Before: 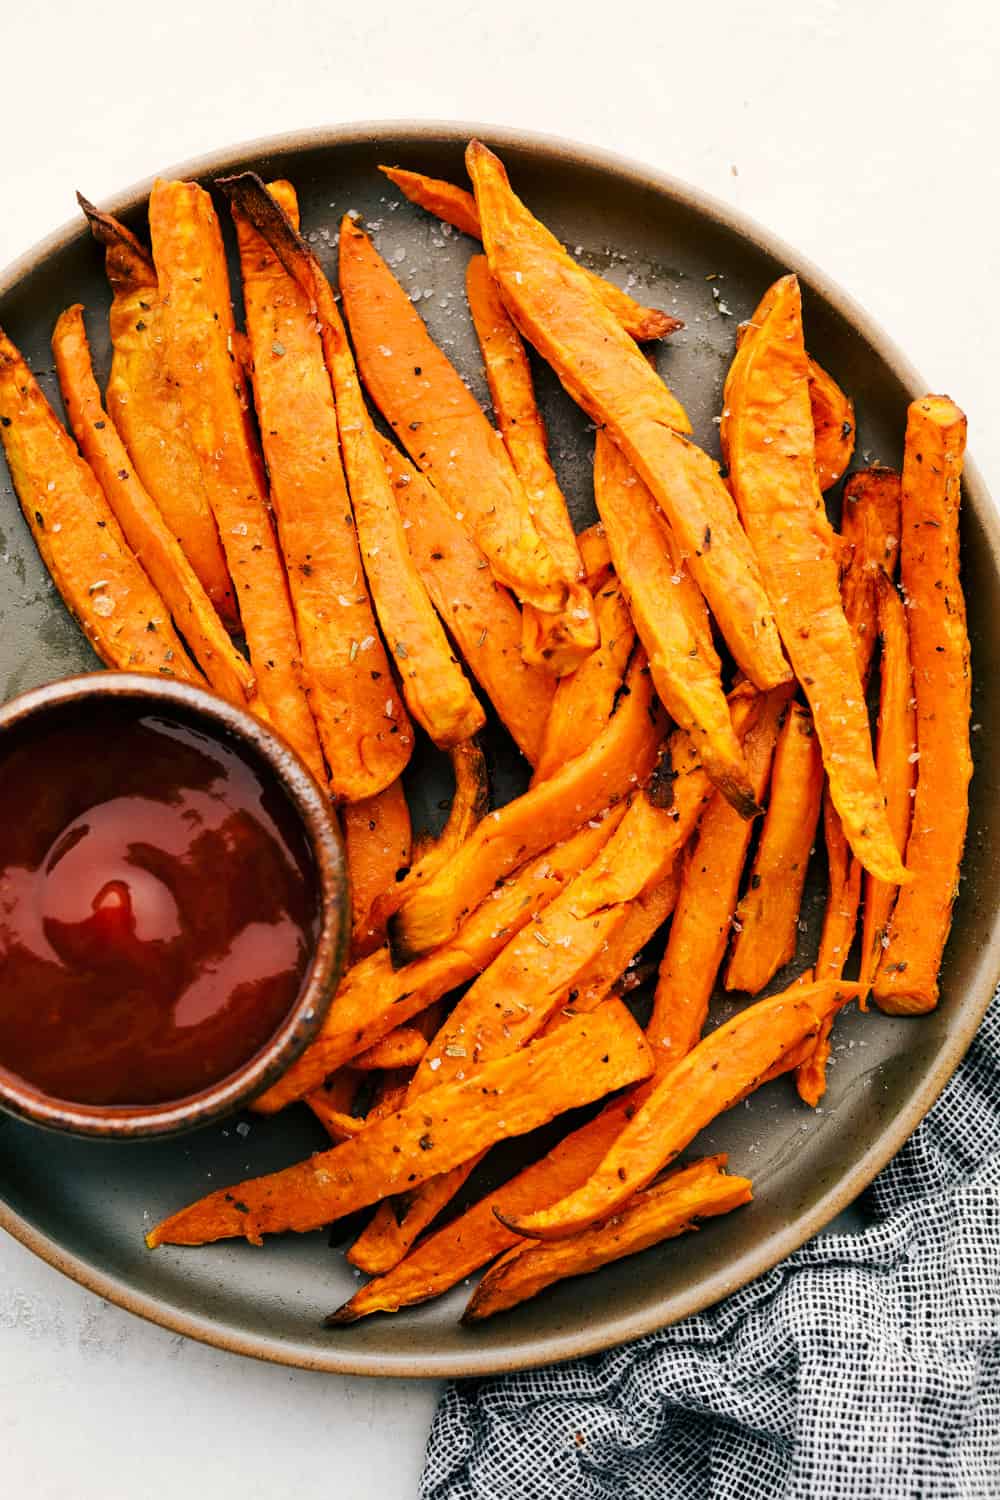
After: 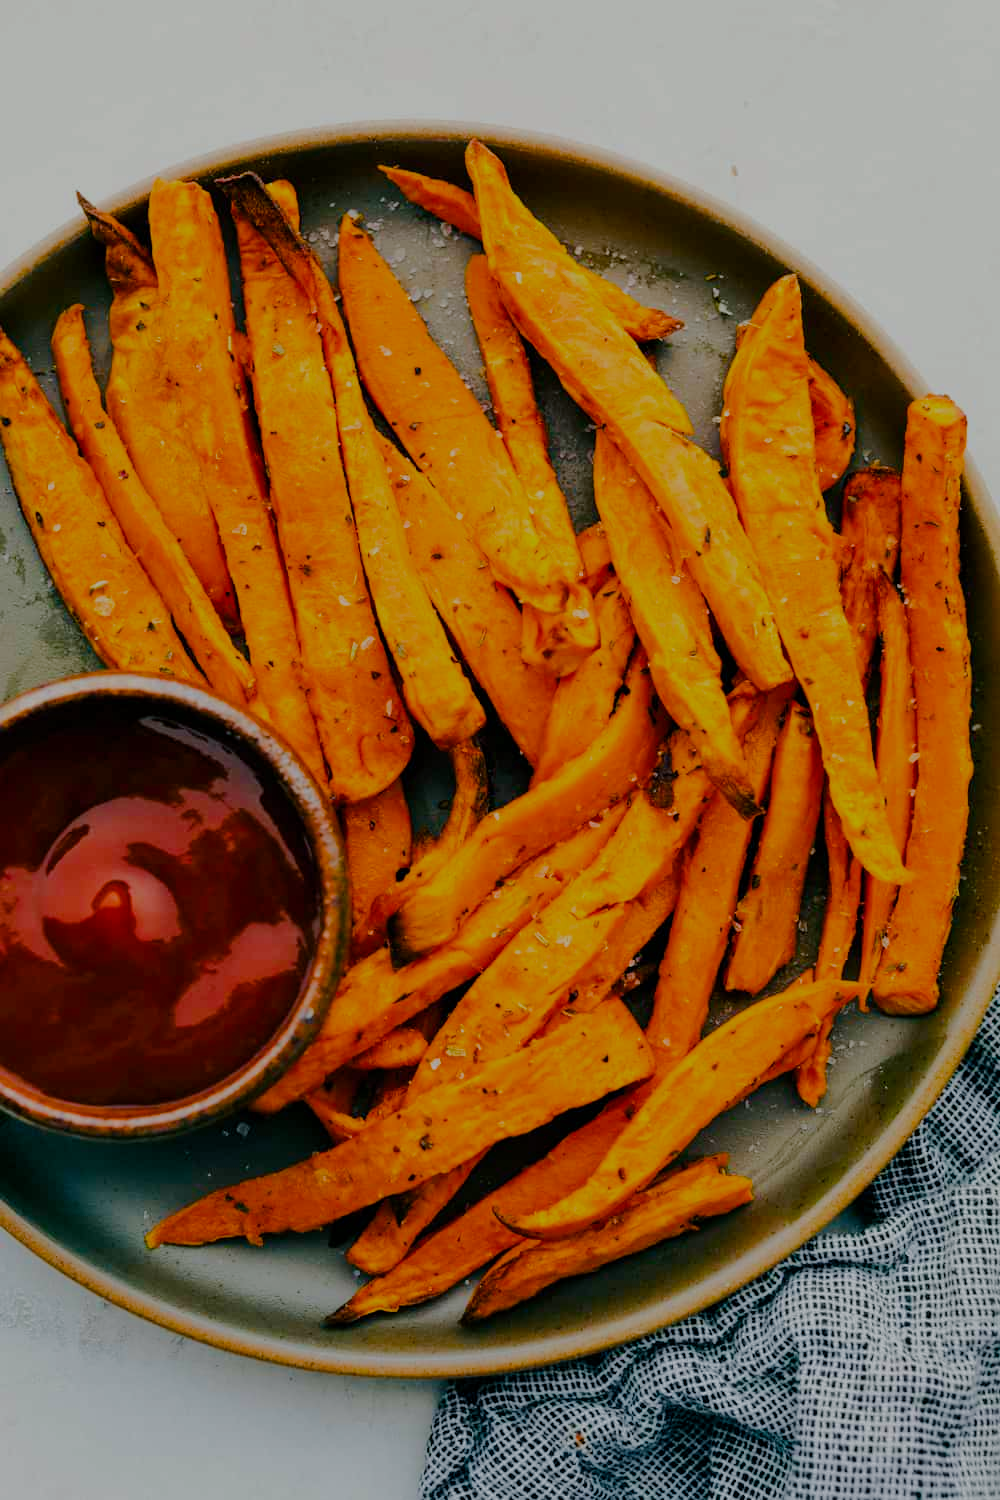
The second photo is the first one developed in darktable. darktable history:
color balance rgb: power › luminance -7.626%, power › chroma 1.125%, power › hue 216.7°, linear chroma grading › shadows -7.845%, linear chroma grading › global chroma 9.913%, perceptual saturation grading › global saturation 0.579%, perceptual saturation grading › highlights -17.691%, perceptual saturation grading › mid-tones 33.332%, perceptual saturation grading › shadows 50.458%, global vibrance 22.192%
tone equalizer: -8 EV -0.034 EV, -7 EV 0.031 EV, -6 EV -0.007 EV, -5 EV 0.004 EV, -4 EV -0.036 EV, -3 EV -0.236 EV, -2 EV -0.648 EV, -1 EV -0.984 EV, +0 EV -0.984 EV, edges refinement/feathering 500, mask exposure compensation -1.57 EV, preserve details no
